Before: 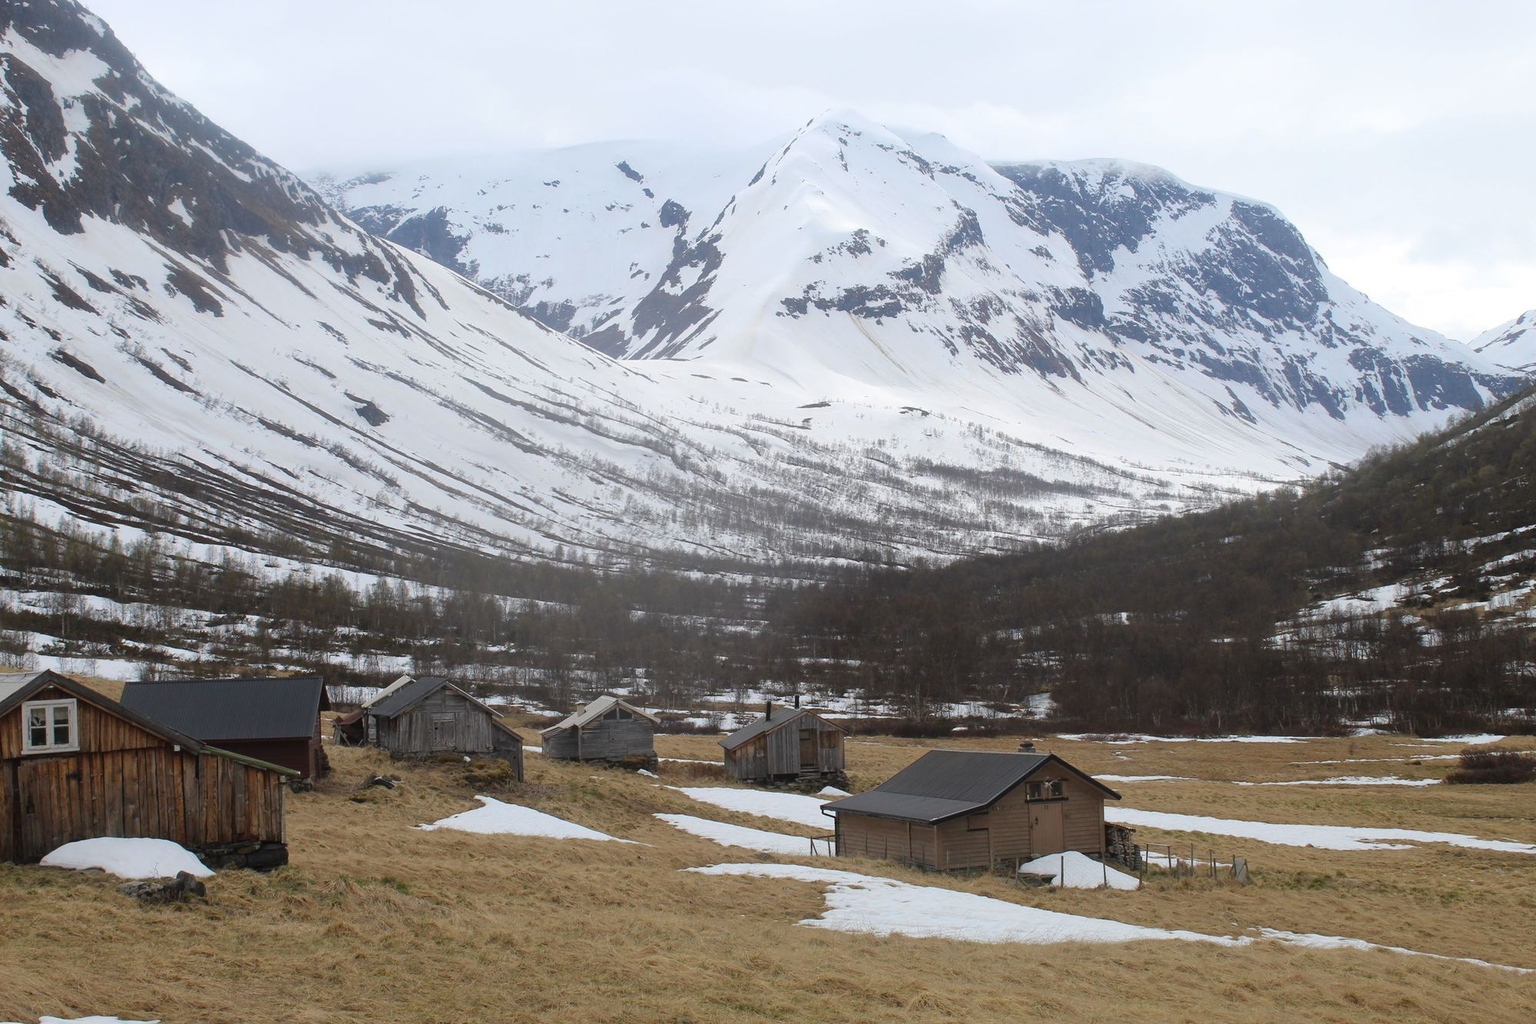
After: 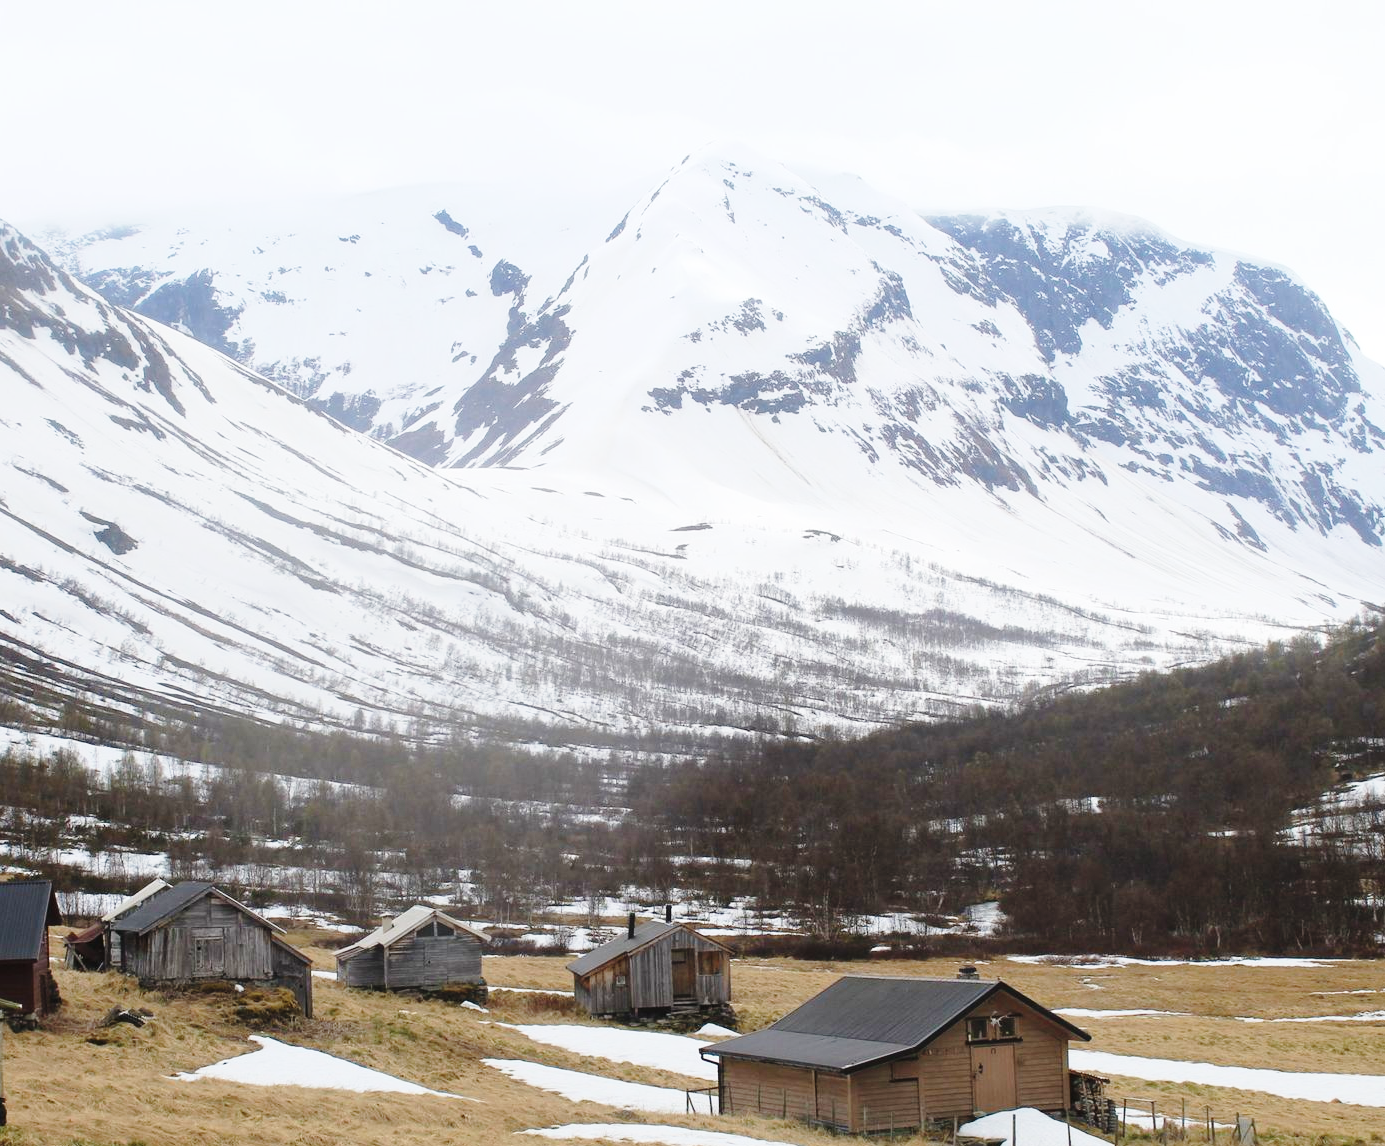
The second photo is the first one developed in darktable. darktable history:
crop: left 18.496%, right 12.216%, bottom 14.017%
base curve: curves: ch0 [(0, 0) (0.028, 0.03) (0.121, 0.232) (0.46, 0.748) (0.859, 0.968) (1, 1)], preserve colors none
